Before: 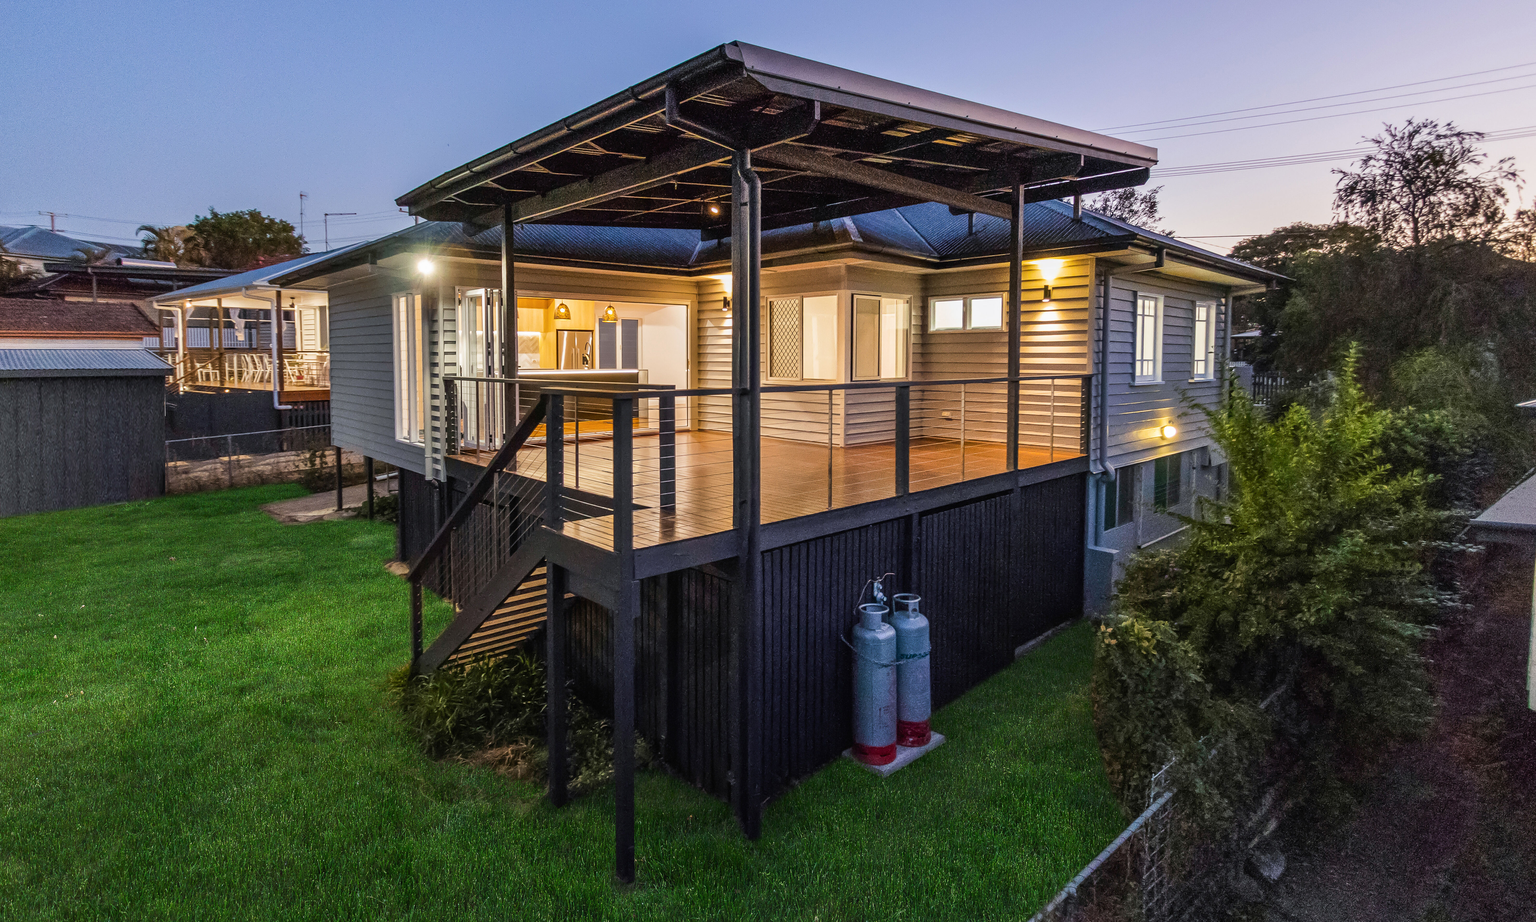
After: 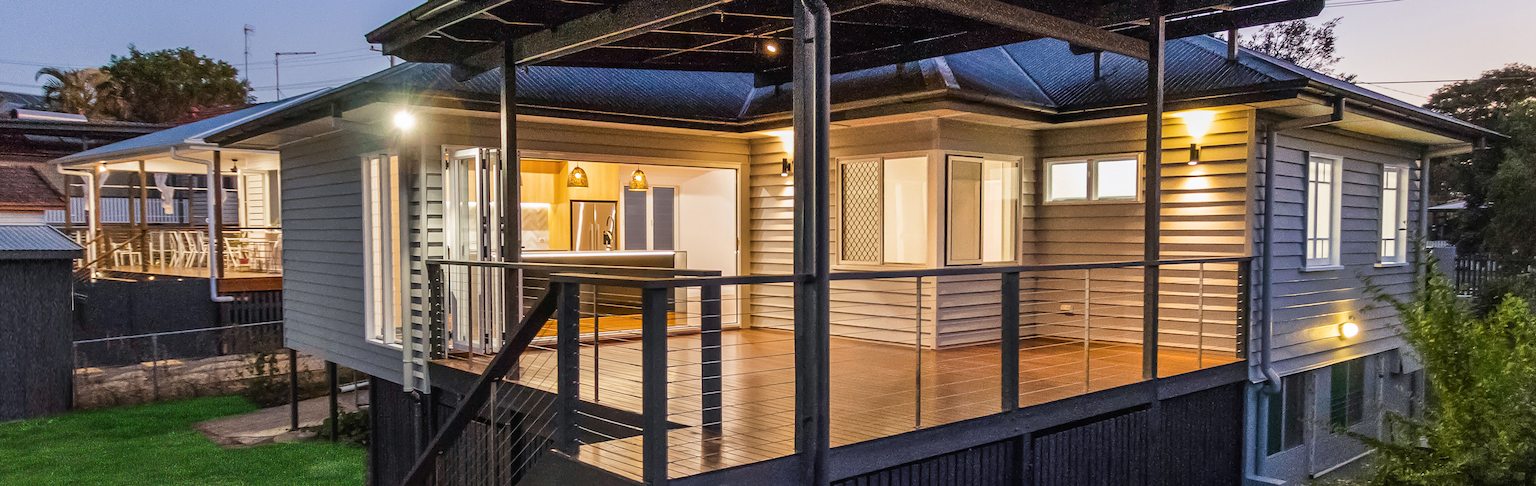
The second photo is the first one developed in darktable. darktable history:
crop: left 7.064%, top 18.708%, right 14.289%, bottom 39.788%
